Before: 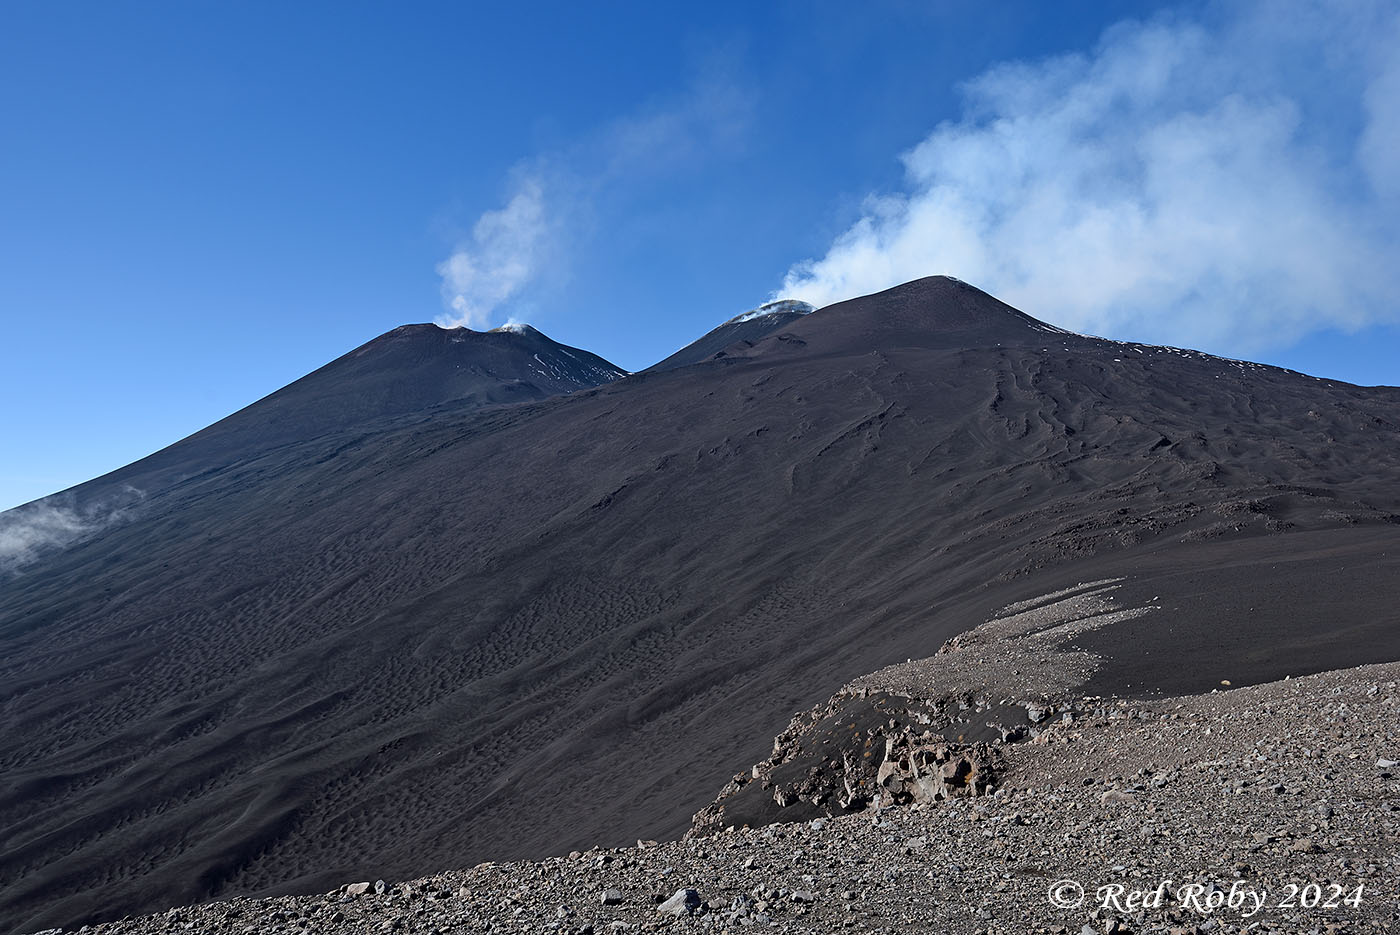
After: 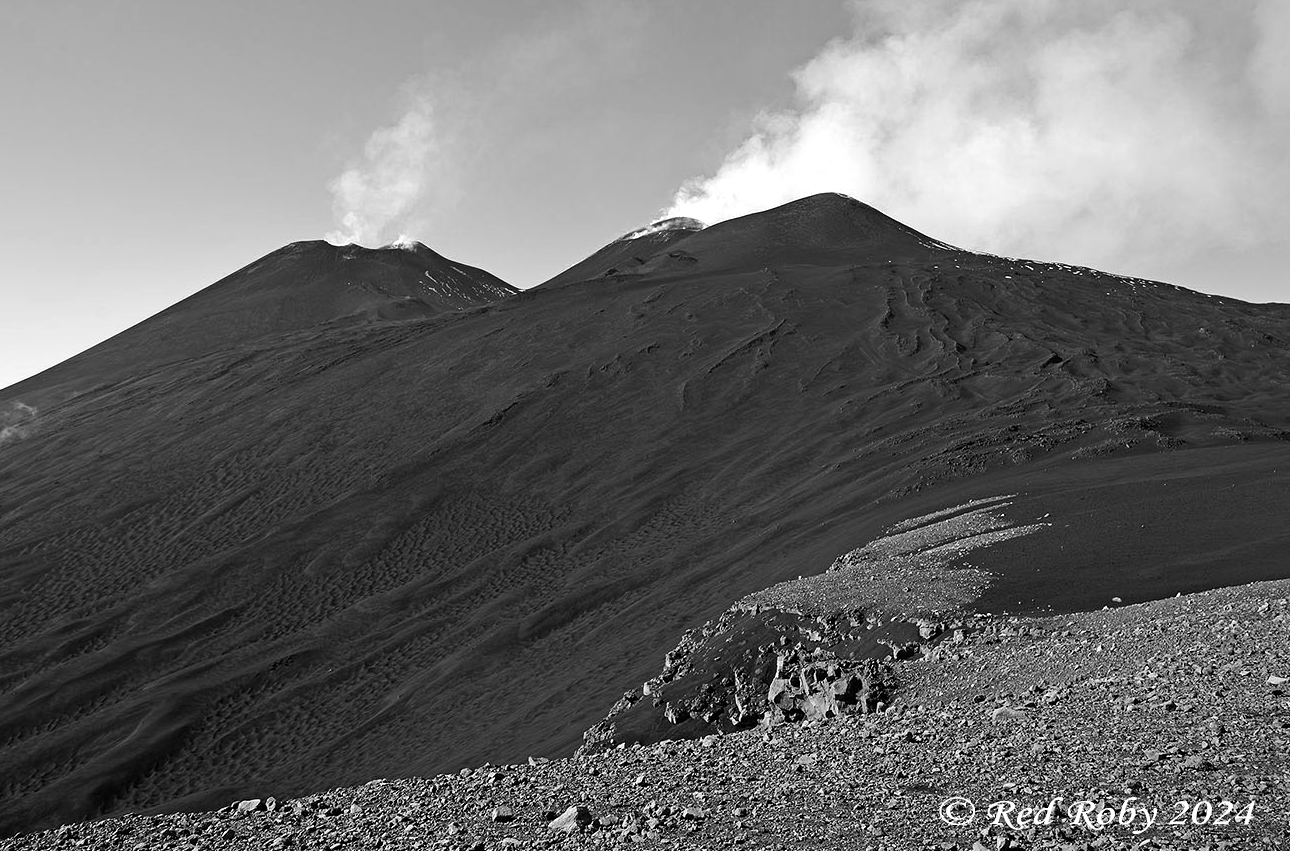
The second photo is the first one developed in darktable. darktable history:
exposure: black level correction 0.001, compensate exposure bias true, compensate highlight preservation false
tone equalizer: -8 EV -0.401 EV, -7 EV -0.398 EV, -6 EV -0.331 EV, -5 EV -0.228 EV, -3 EV 0.244 EV, -2 EV 0.31 EV, -1 EV 0.389 EV, +0 EV 0.414 EV, edges refinement/feathering 500, mask exposure compensation -1.57 EV, preserve details no
crop and rotate: left 7.836%, top 8.936%
color calibration: output gray [0.23, 0.37, 0.4, 0], illuminant same as pipeline (D50), adaptation none (bypass), x 0.332, y 0.334, temperature 5020.23 K
